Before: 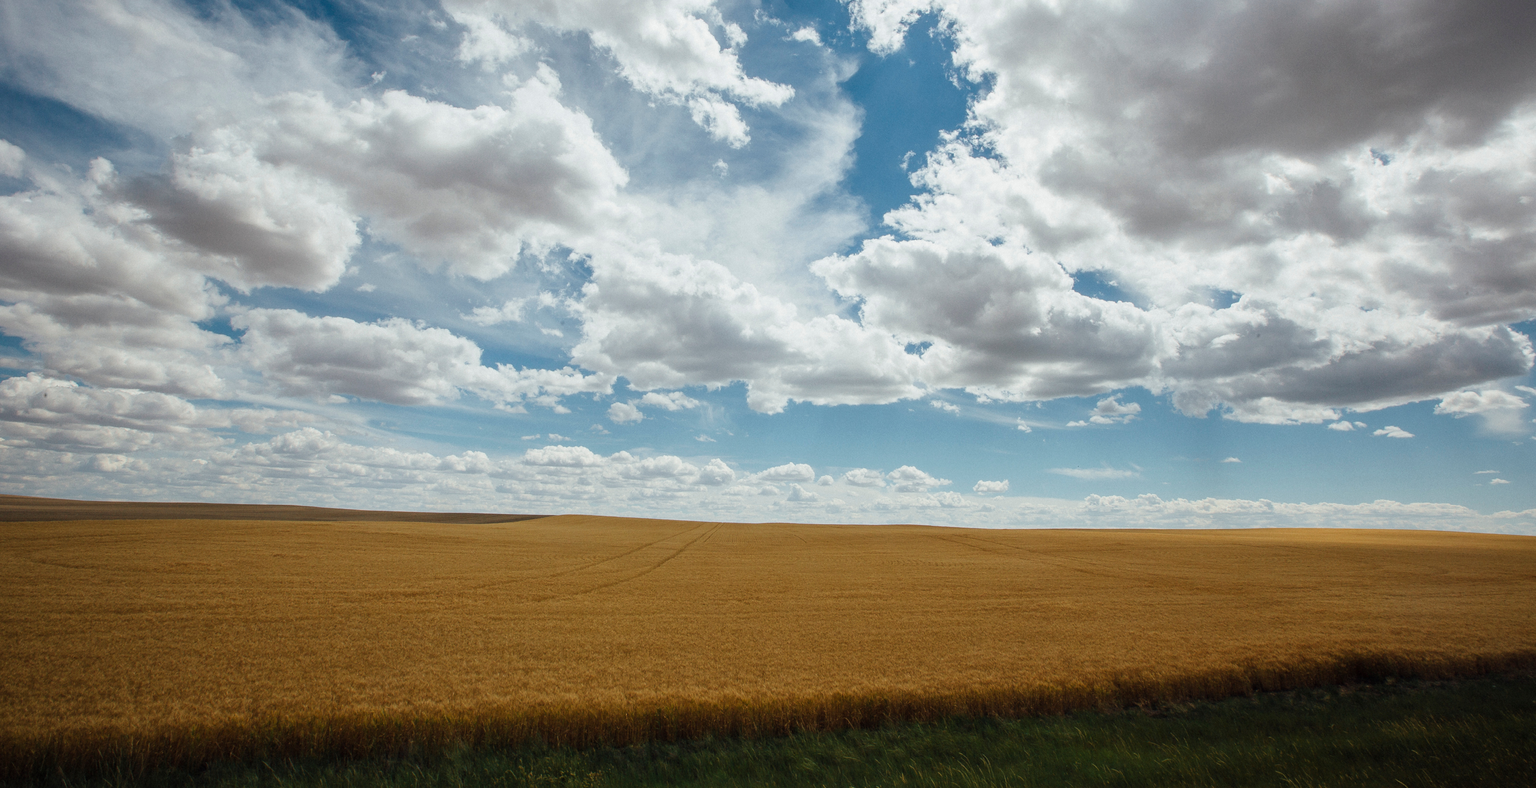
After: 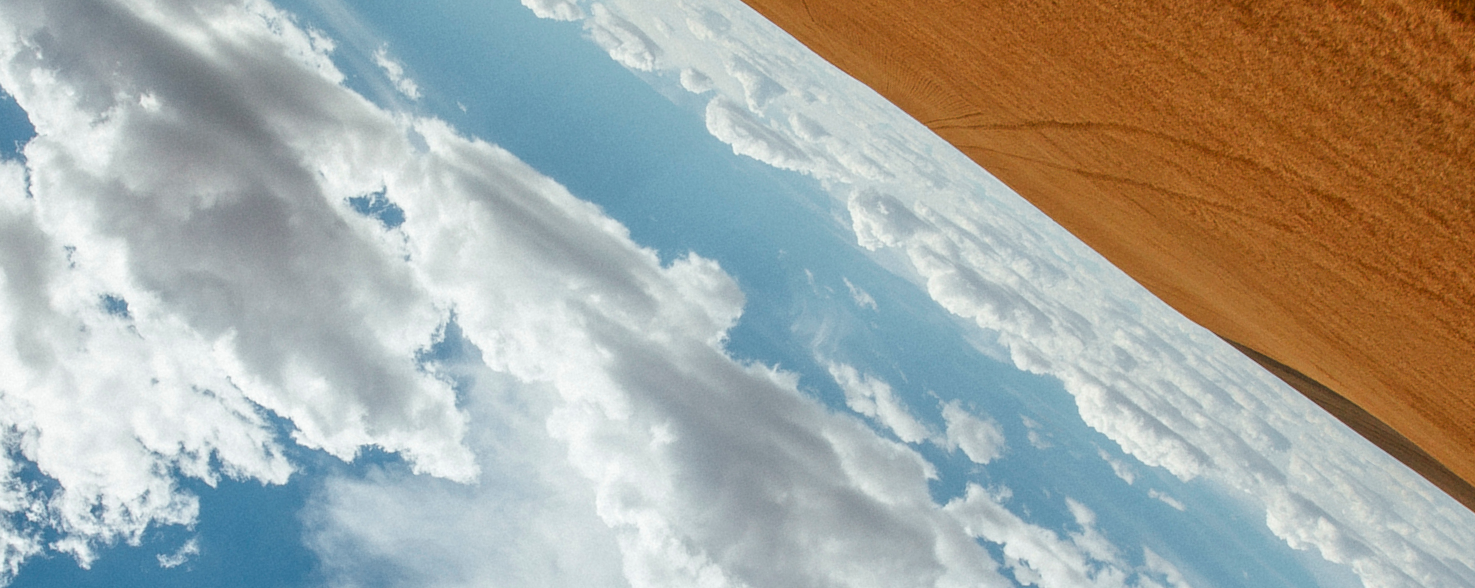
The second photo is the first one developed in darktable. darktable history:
tone equalizer: edges refinement/feathering 500, mask exposure compensation -1.57 EV, preserve details no
local contrast: on, module defaults
crop and rotate: angle 146.79°, left 9.193%, top 15.585%, right 4.362%, bottom 17.177%
color zones: curves: ch1 [(0.24, 0.634) (0.75, 0.5)]; ch2 [(0.253, 0.437) (0.745, 0.491)]
